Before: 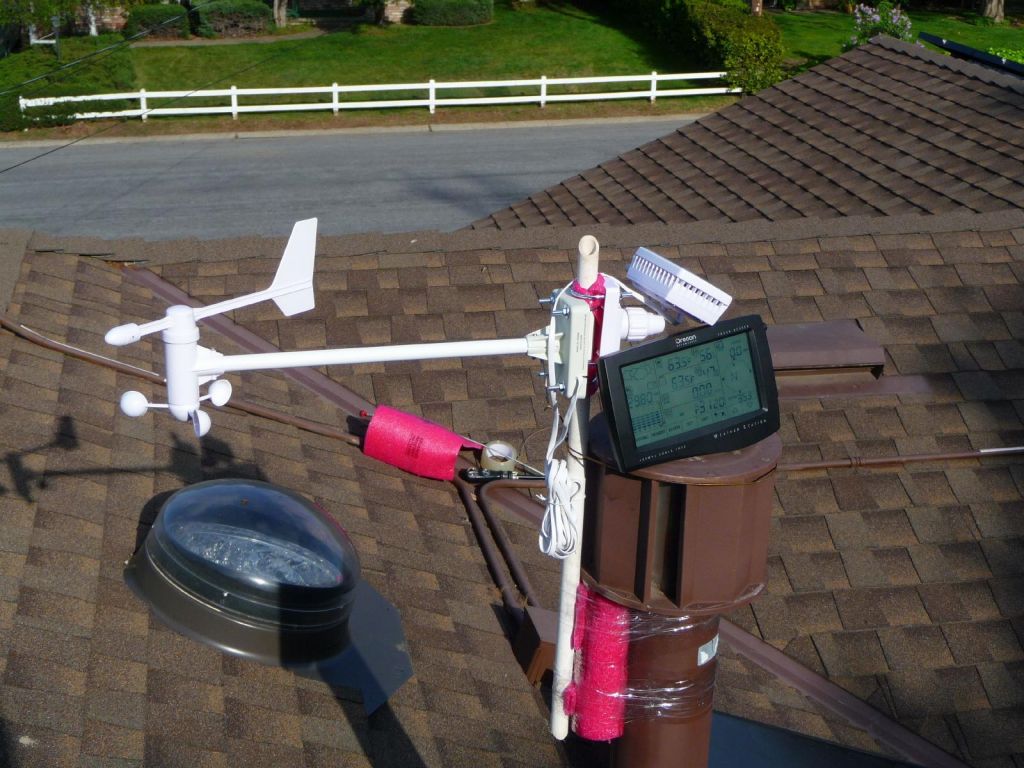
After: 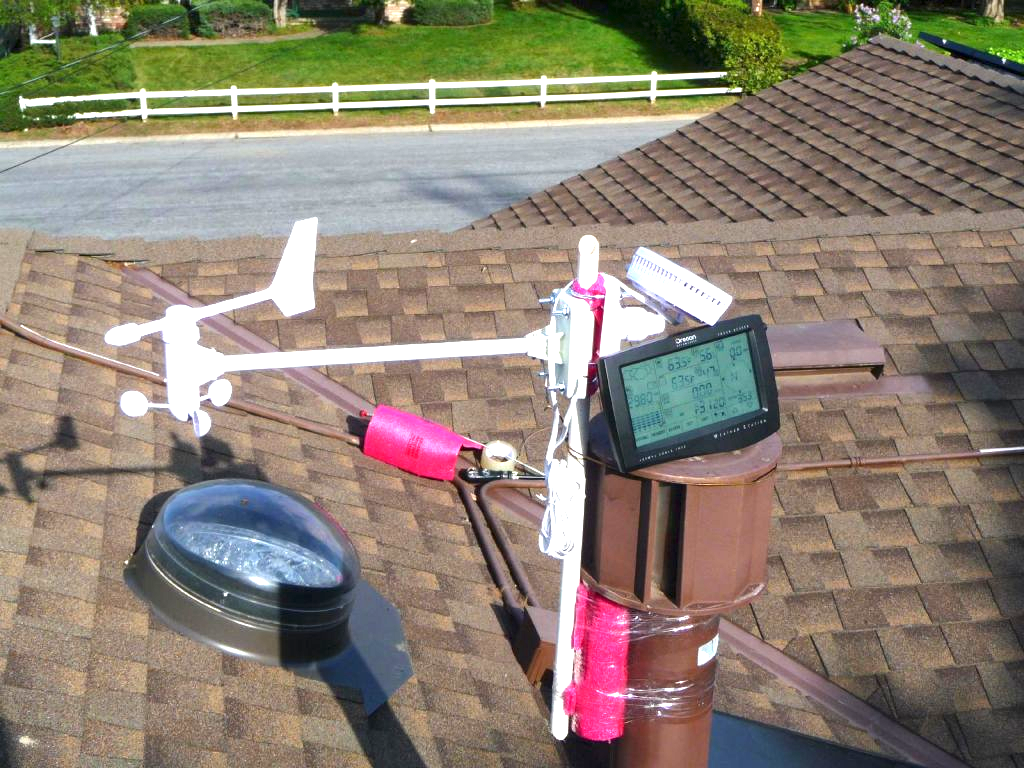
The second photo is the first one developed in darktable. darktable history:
local contrast: mode bilateral grid, contrast 20, coarseness 50, detail 119%, midtone range 0.2
tone equalizer: edges refinement/feathering 500, mask exposure compensation -1.57 EV, preserve details no
exposure: black level correction 0, exposure 1.508 EV, compensate highlight preservation false
